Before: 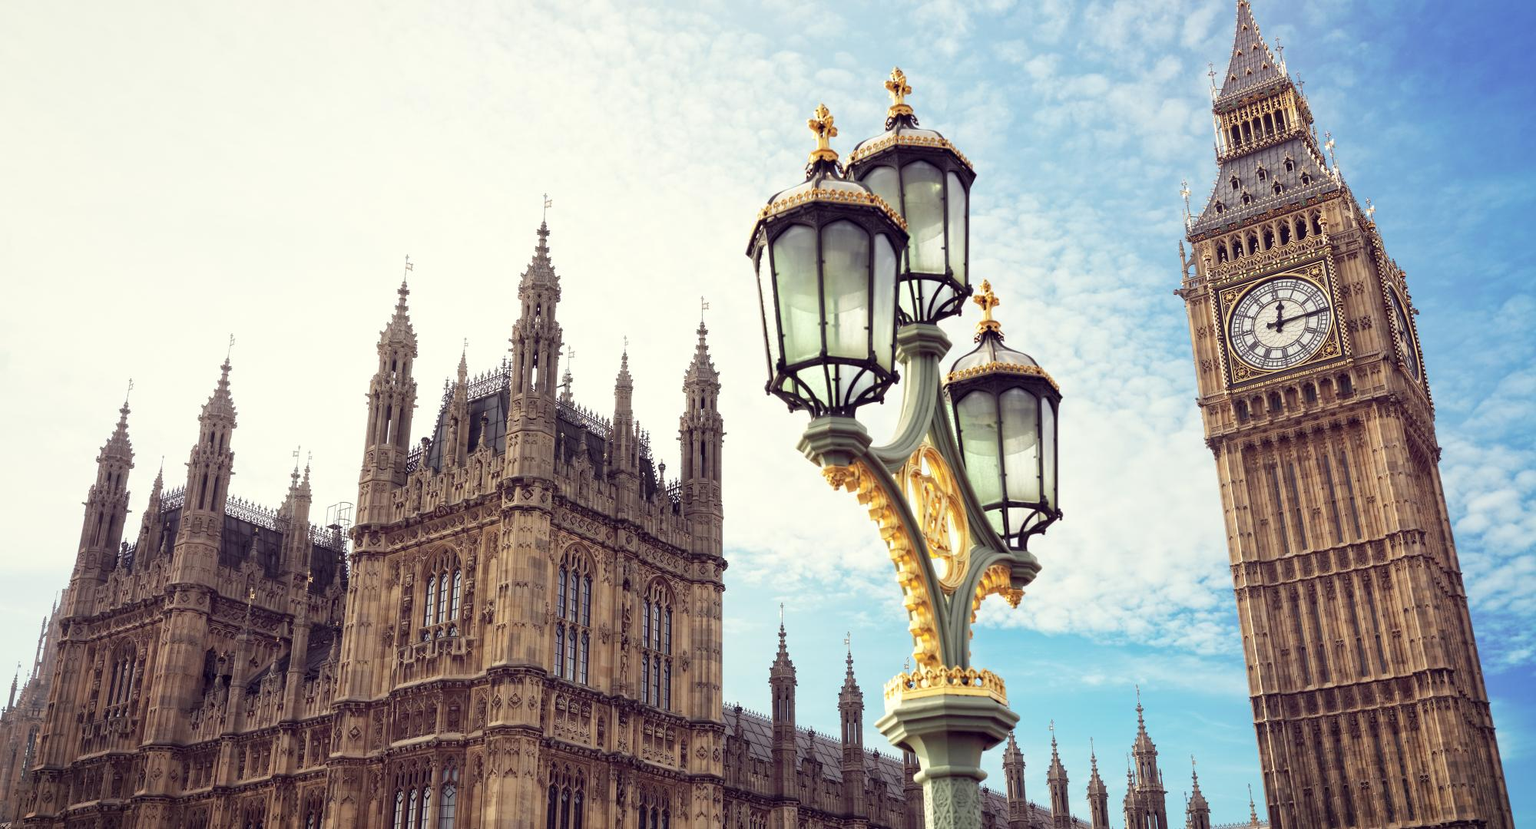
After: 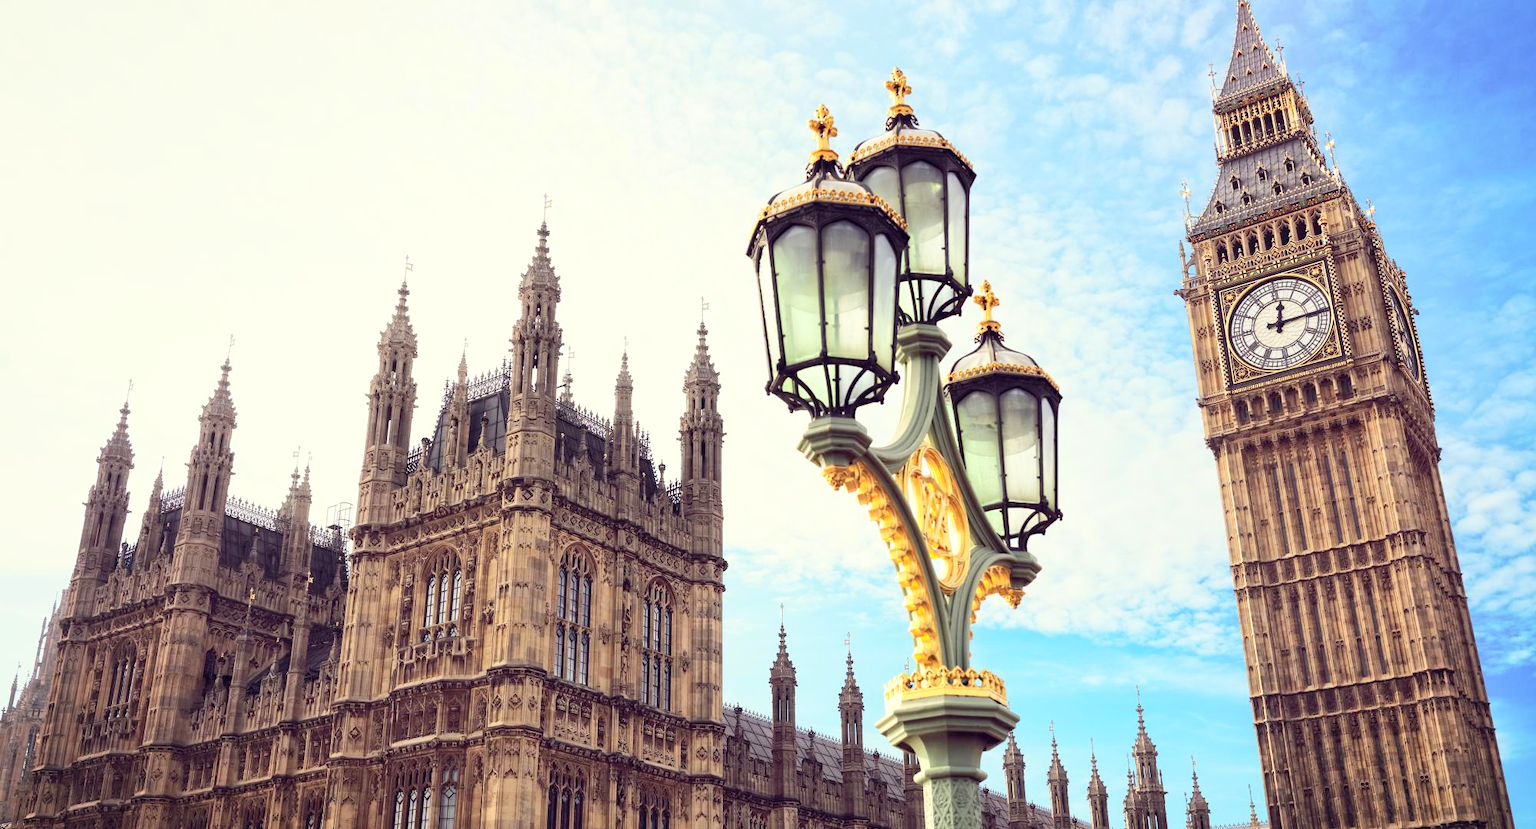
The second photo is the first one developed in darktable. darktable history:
contrast brightness saturation: contrast 0.204, brightness 0.156, saturation 0.219
